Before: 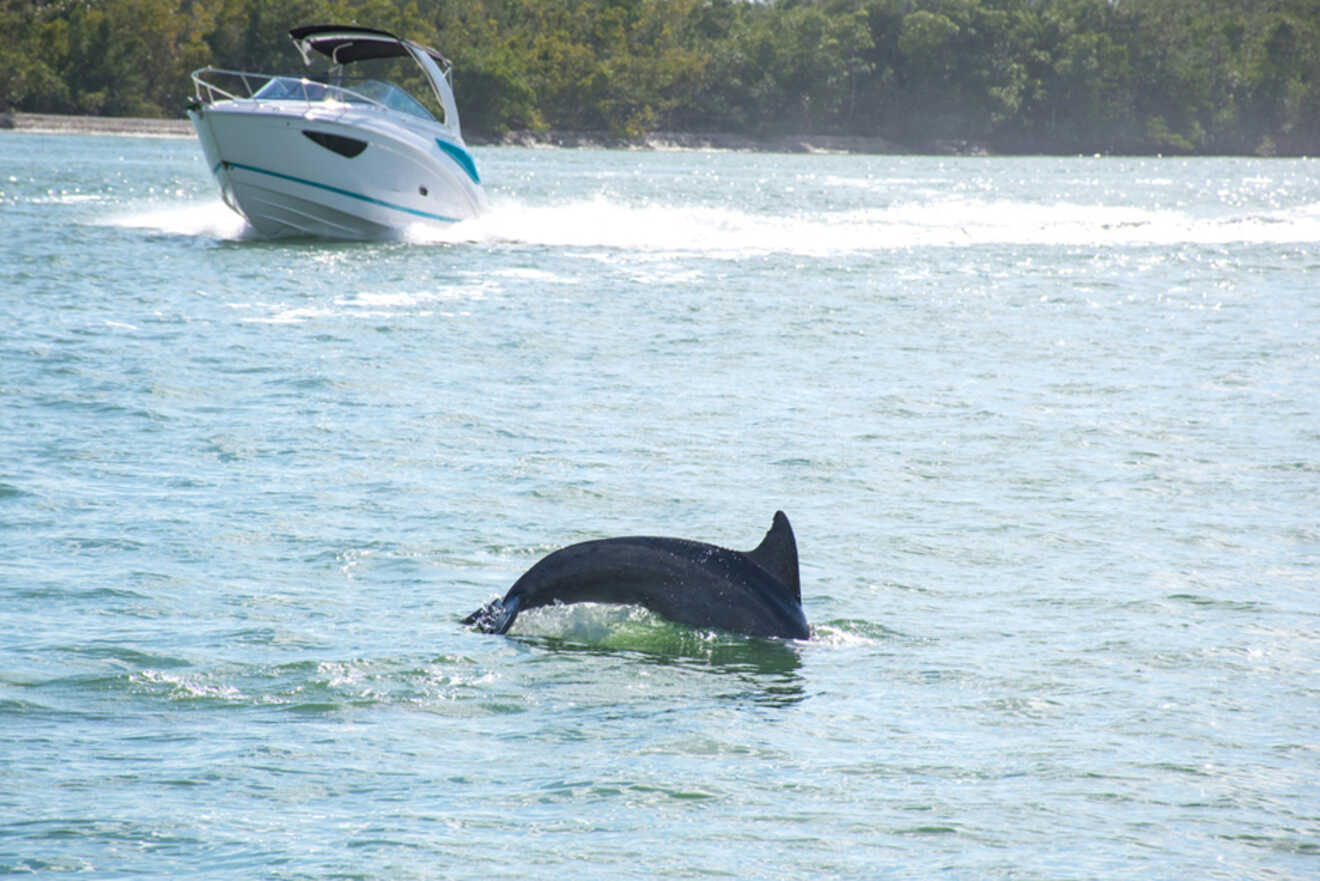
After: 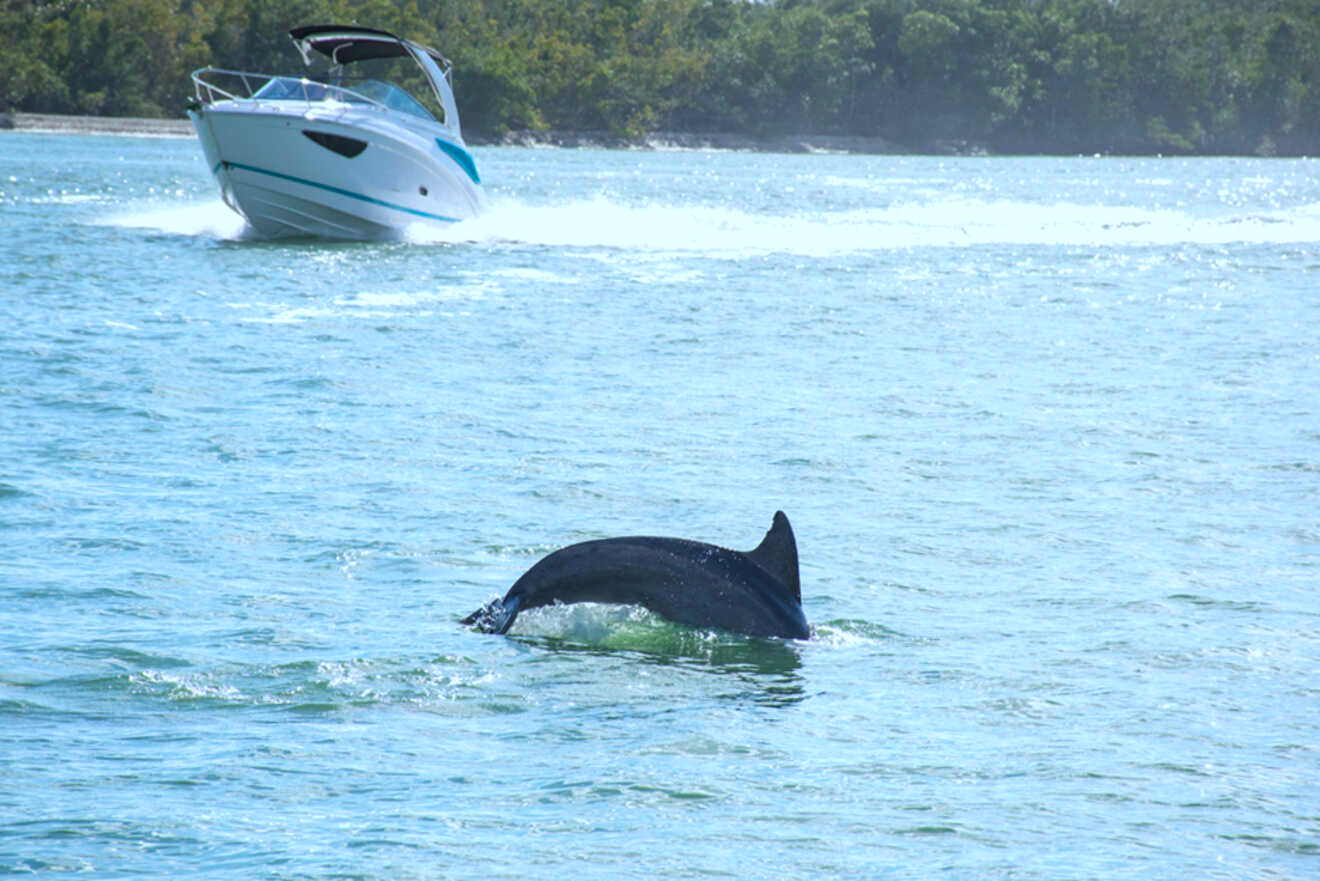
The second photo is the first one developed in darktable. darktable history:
color calibration: illuminant F (fluorescent), F source F9 (Cool White Deluxe 4150 K) – high CRI, x 0.374, y 0.373, temperature 4155.36 K
